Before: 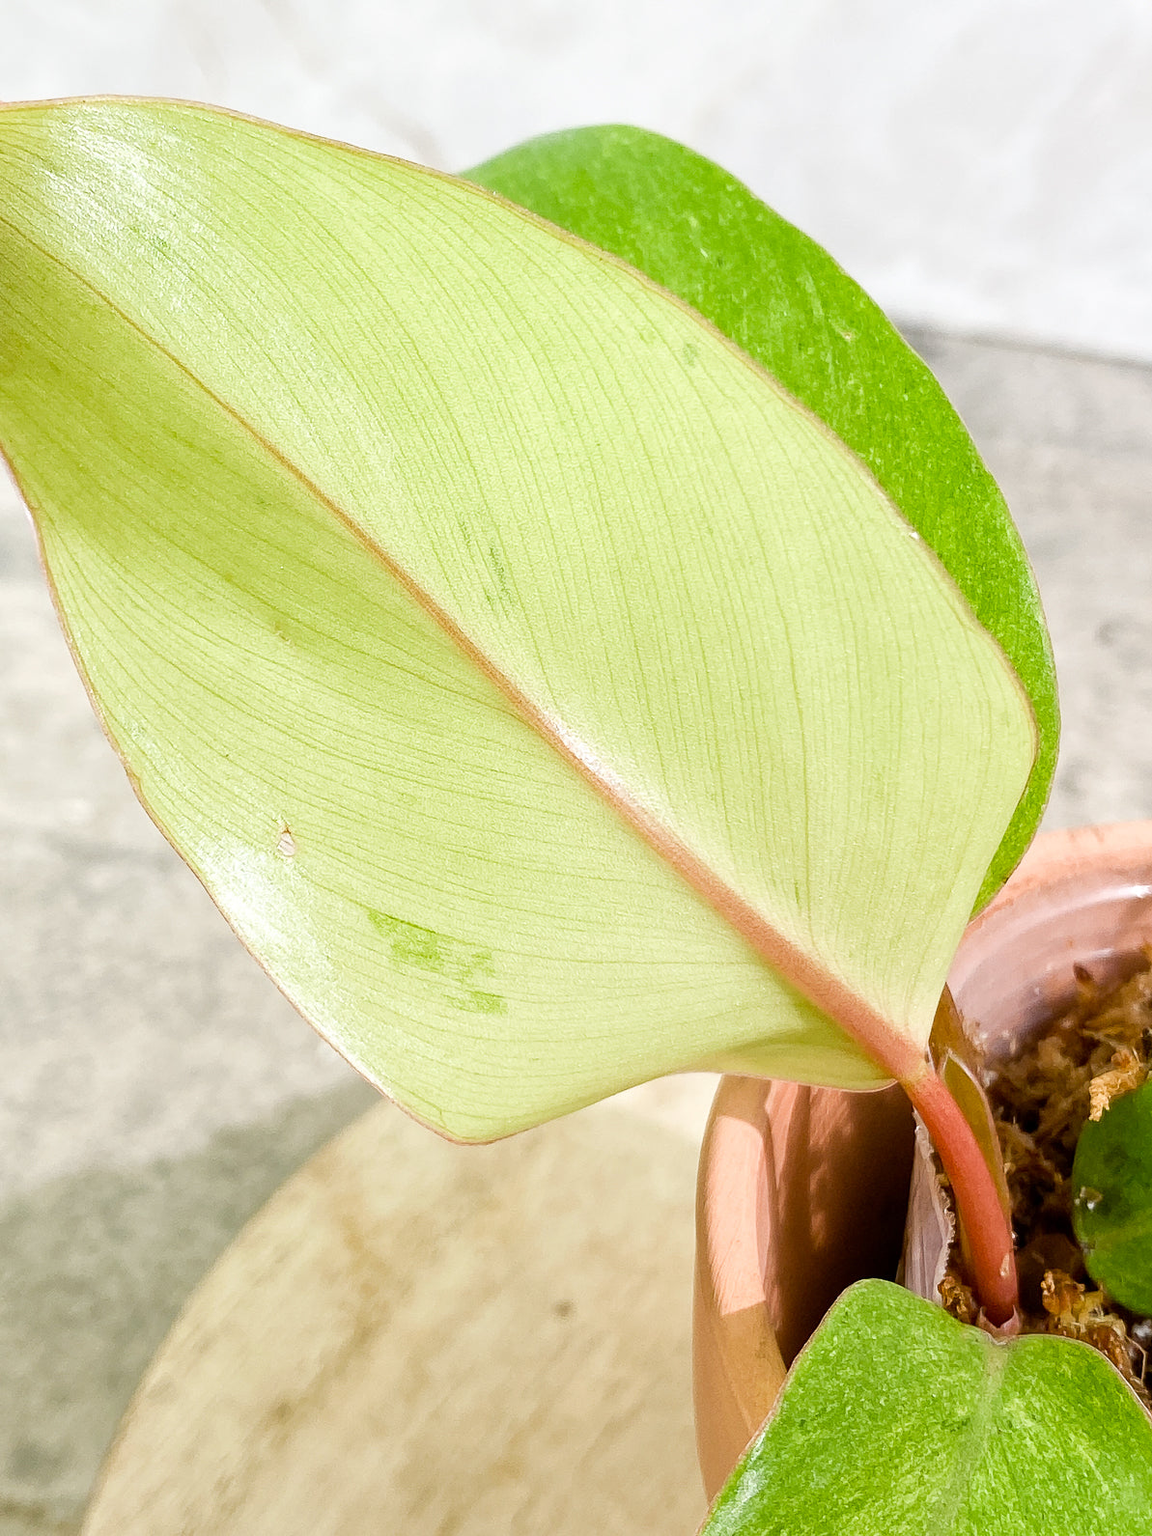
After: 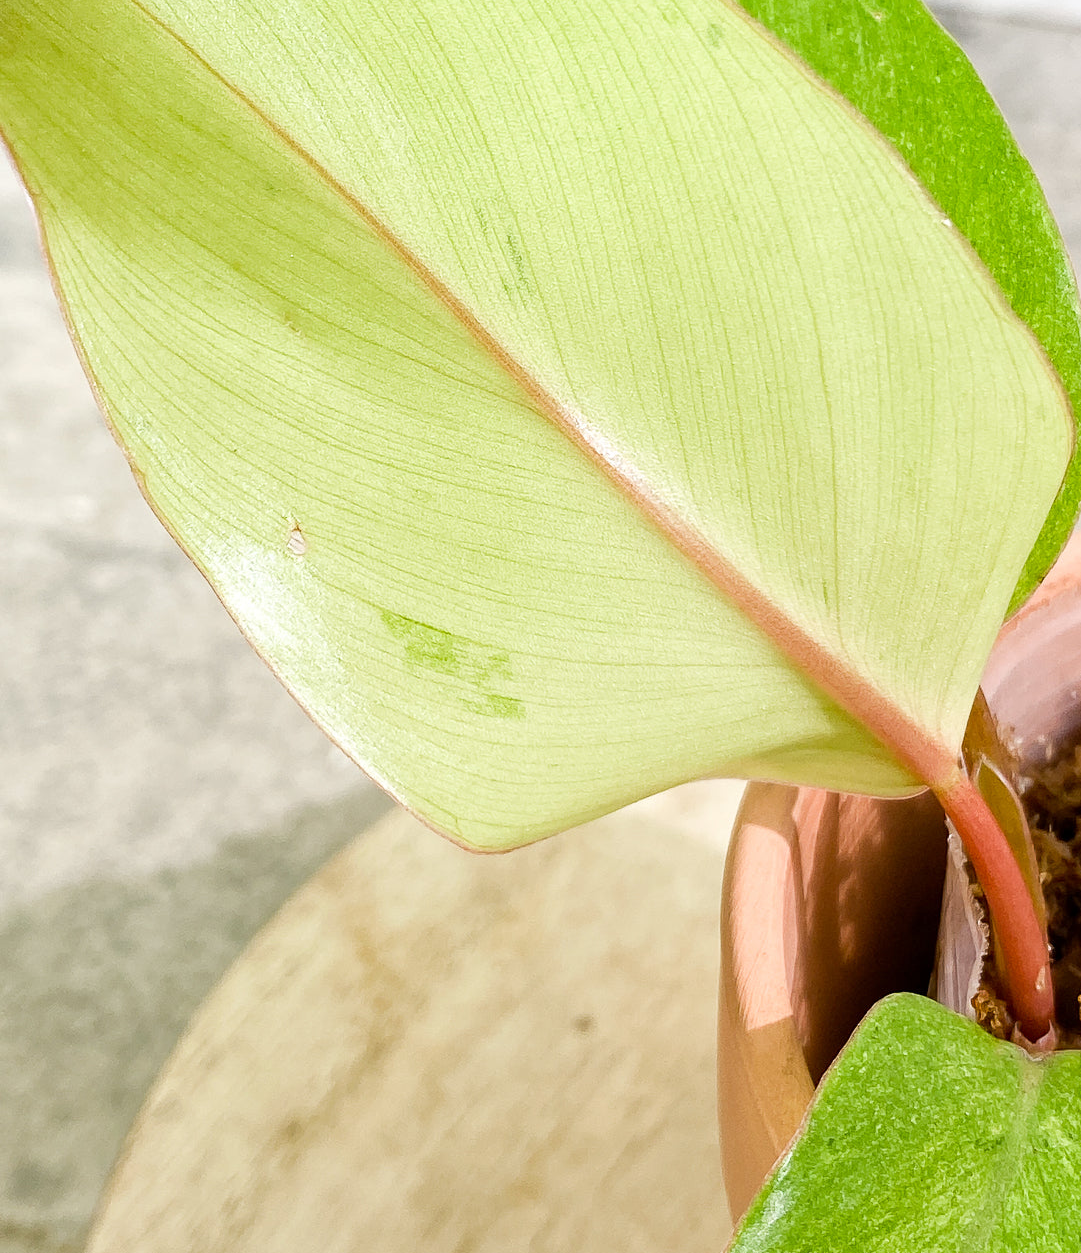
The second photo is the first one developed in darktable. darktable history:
crop: top 20.882%, right 9.388%, bottom 0.332%
